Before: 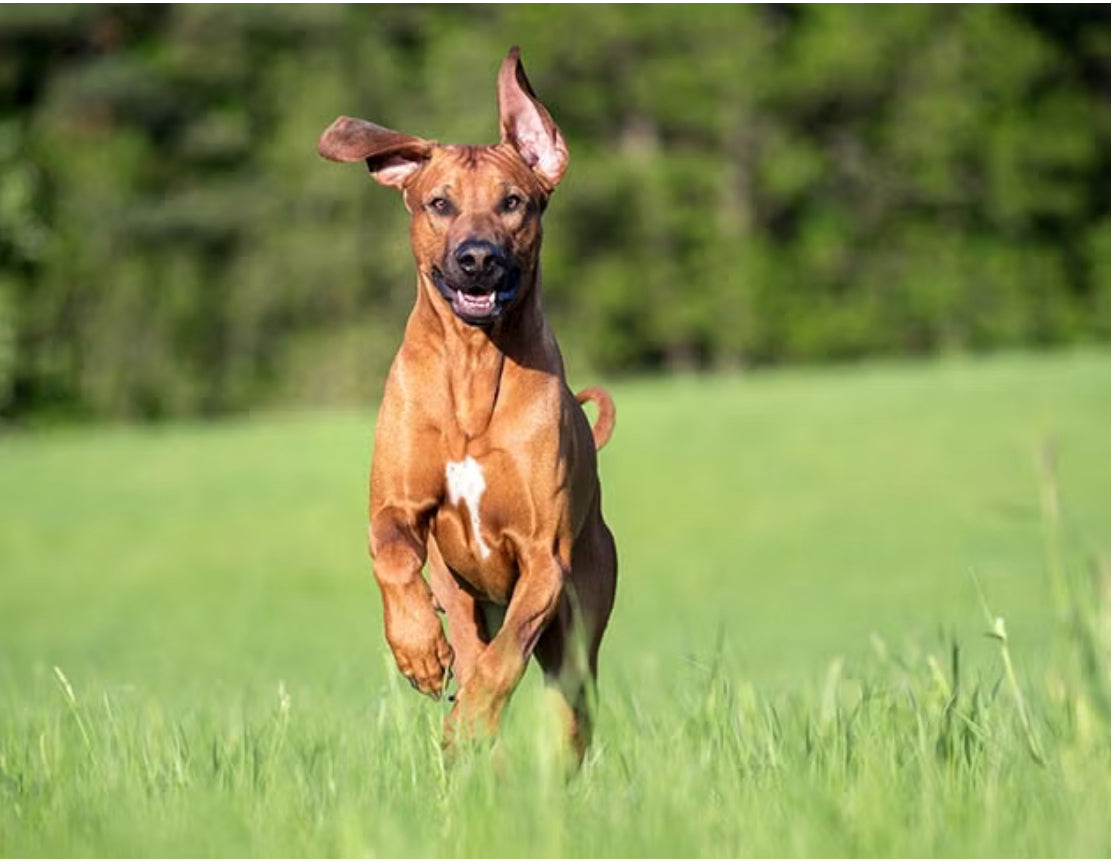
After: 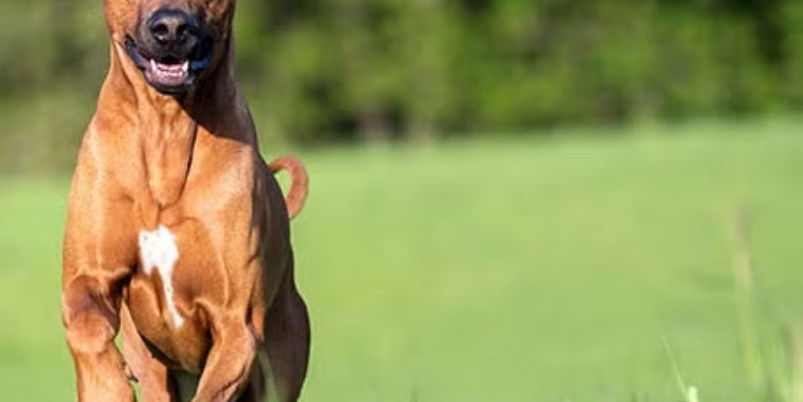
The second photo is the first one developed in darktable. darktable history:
crop and rotate: left 27.64%, top 26.937%, bottom 26.472%
